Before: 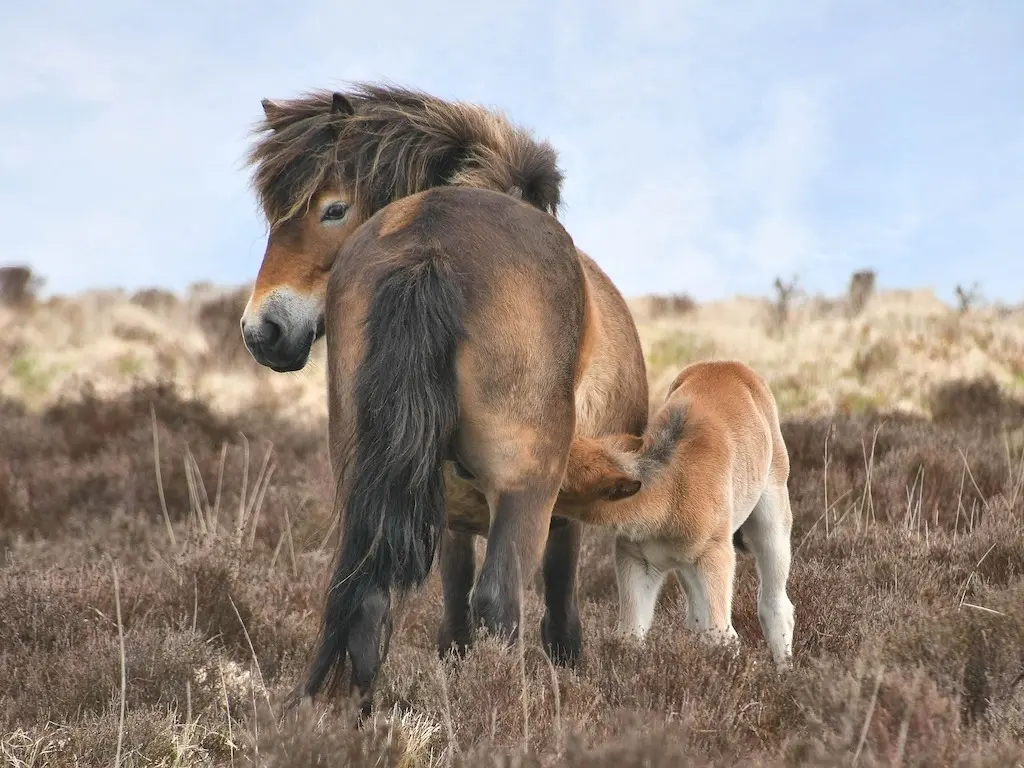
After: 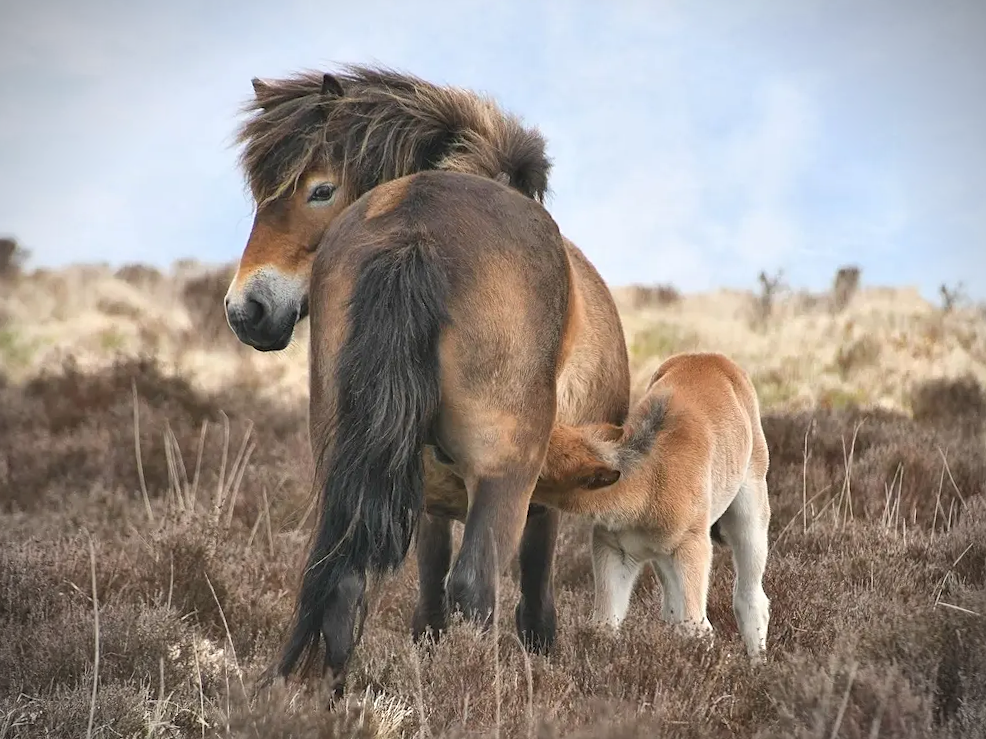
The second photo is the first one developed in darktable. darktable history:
vignetting: fall-off start 88.52%, fall-off radius 44%, width/height ratio 1.153
crop and rotate: angle -1.67°
sharpen: amount 0.213
